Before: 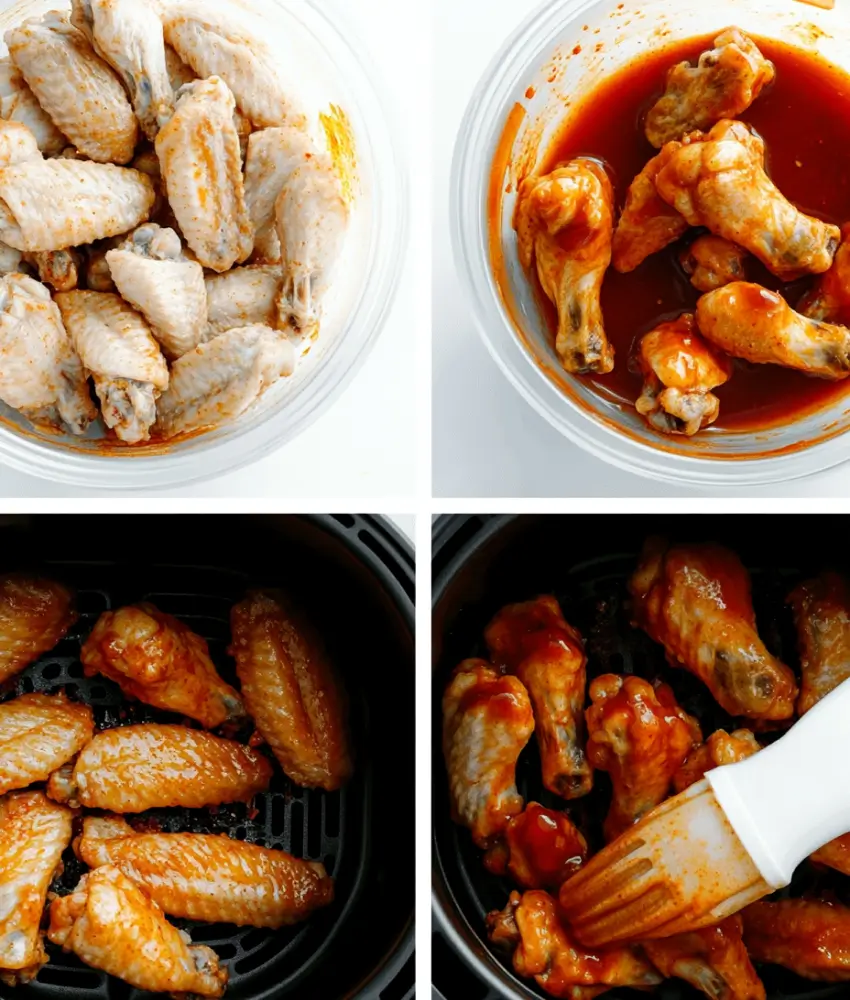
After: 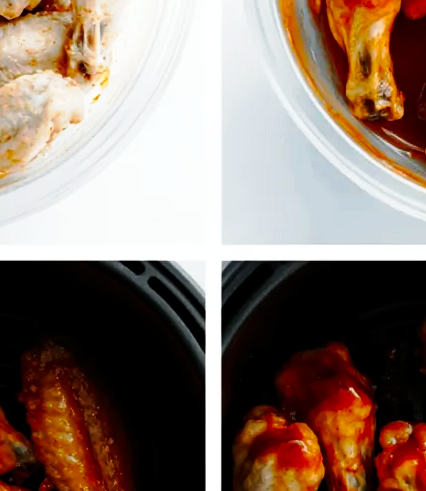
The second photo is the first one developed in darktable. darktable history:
tone curve: curves: ch0 [(0.003, 0) (0.066, 0.023) (0.154, 0.082) (0.281, 0.221) (0.405, 0.389) (0.517, 0.553) (0.716, 0.743) (0.822, 0.882) (1, 1)]; ch1 [(0, 0) (0.164, 0.115) (0.337, 0.332) (0.39, 0.398) (0.464, 0.461) (0.501, 0.5) (0.521, 0.526) (0.571, 0.606) (0.656, 0.677) (0.723, 0.731) (0.811, 0.796) (1, 1)]; ch2 [(0, 0) (0.337, 0.382) (0.464, 0.476) (0.501, 0.502) (0.527, 0.54) (0.556, 0.567) (0.575, 0.606) (0.659, 0.736) (1, 1)], preserve colors none
crop: left 24.779%, top 25.391%, right 25.019%, bottom 25.425%
